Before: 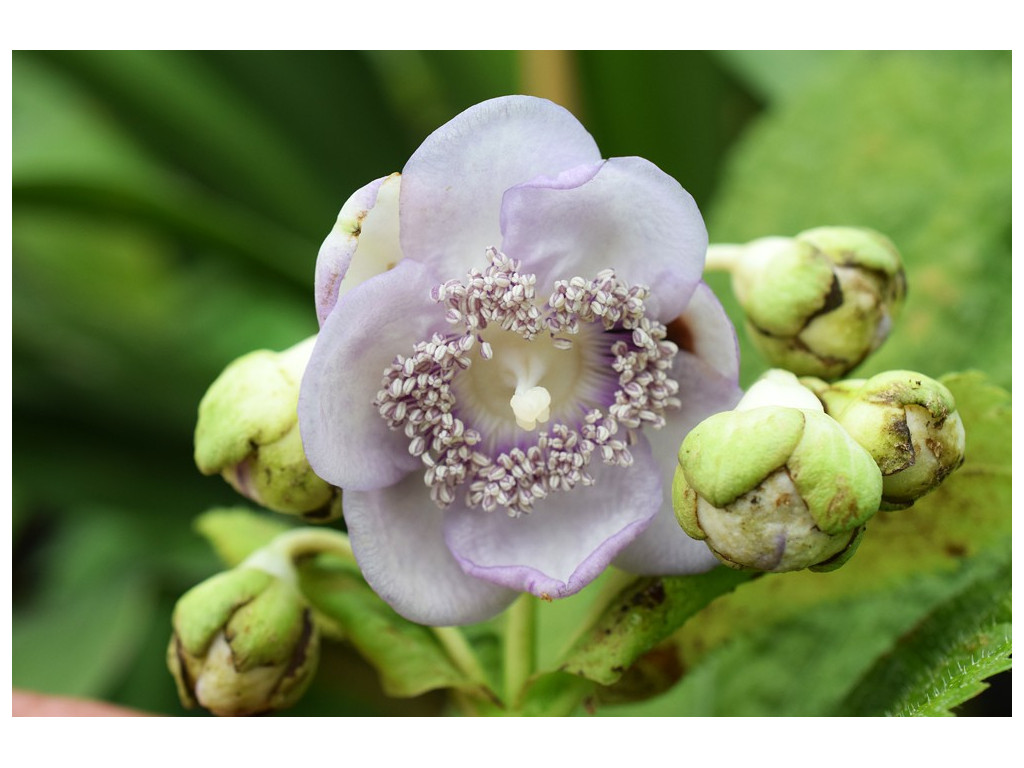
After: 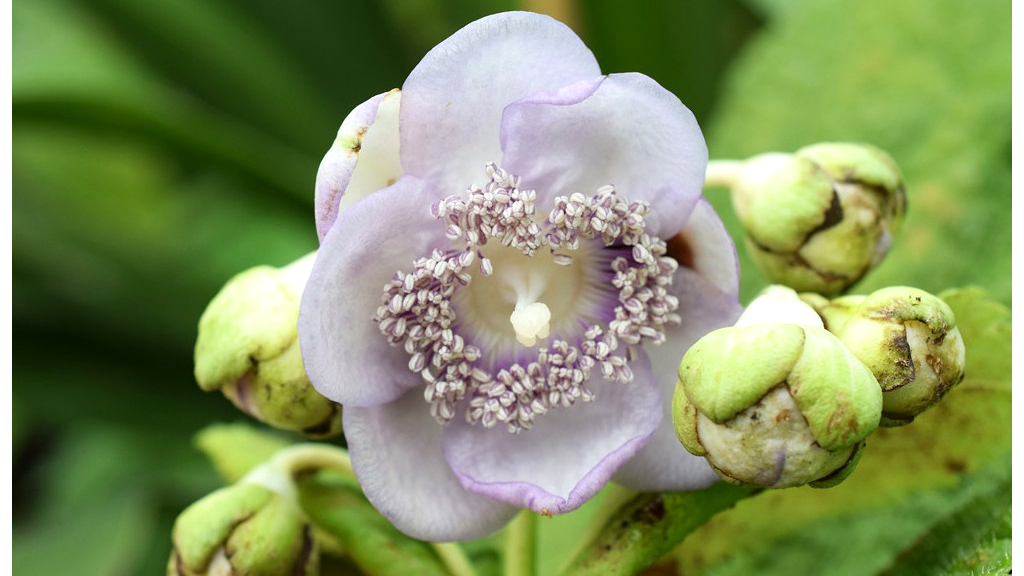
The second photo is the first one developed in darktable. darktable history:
exposure: black level correction 0.001, exposure 0.191 EV, compensate highlight preservation false
crop: top 11.038%, bottom 13.962%
